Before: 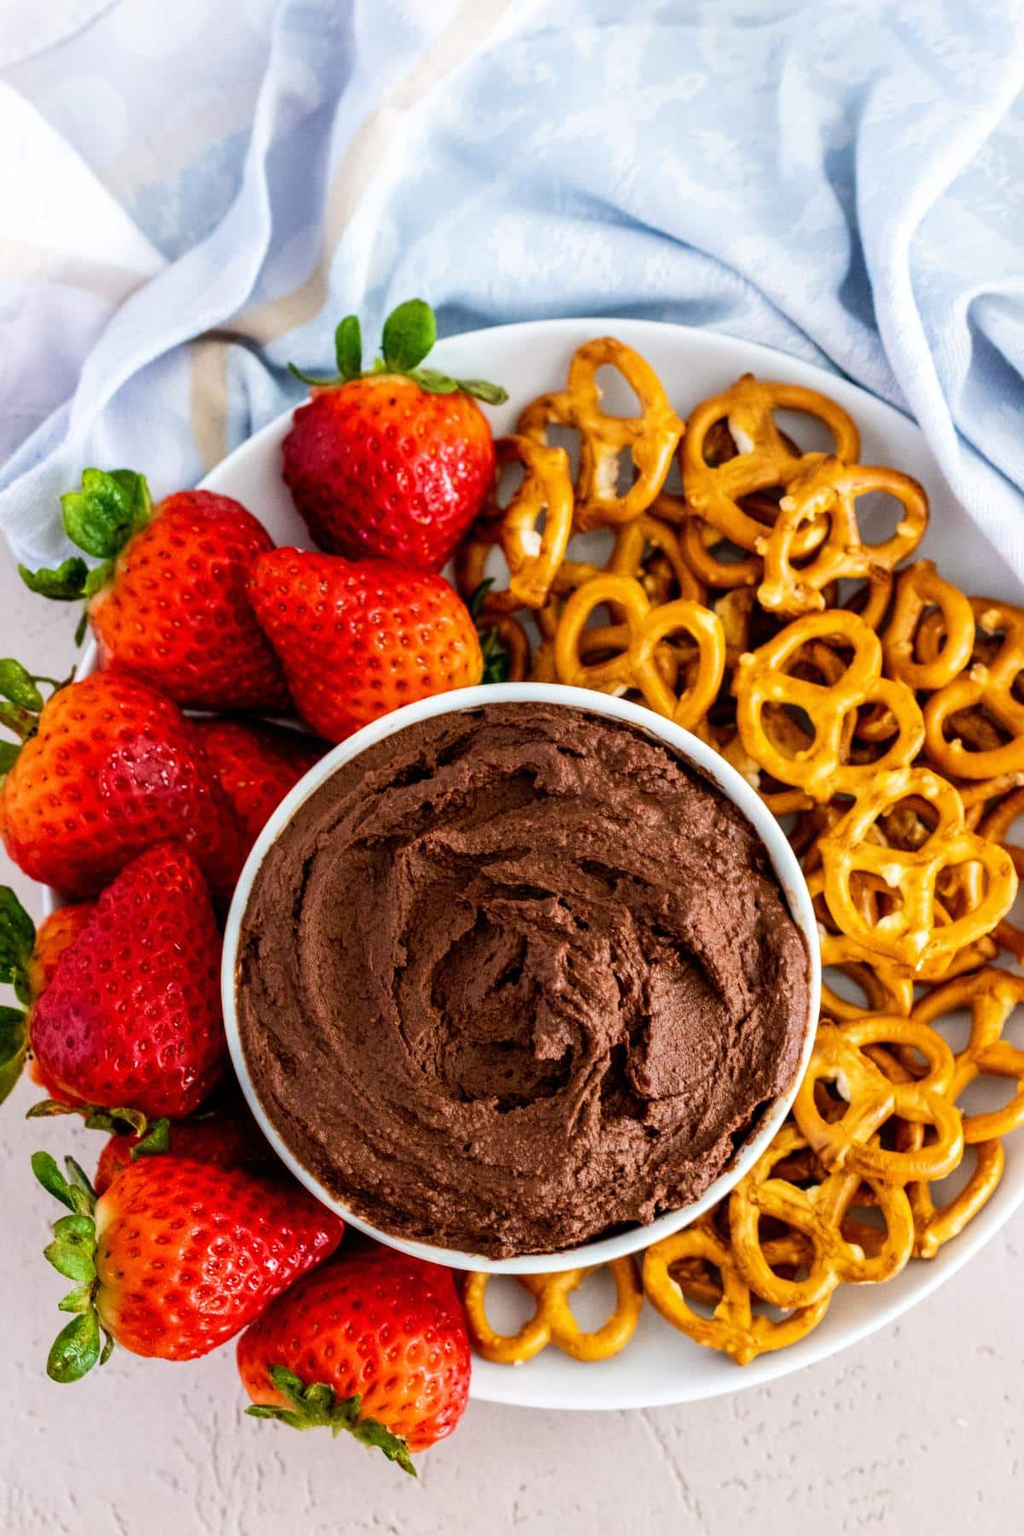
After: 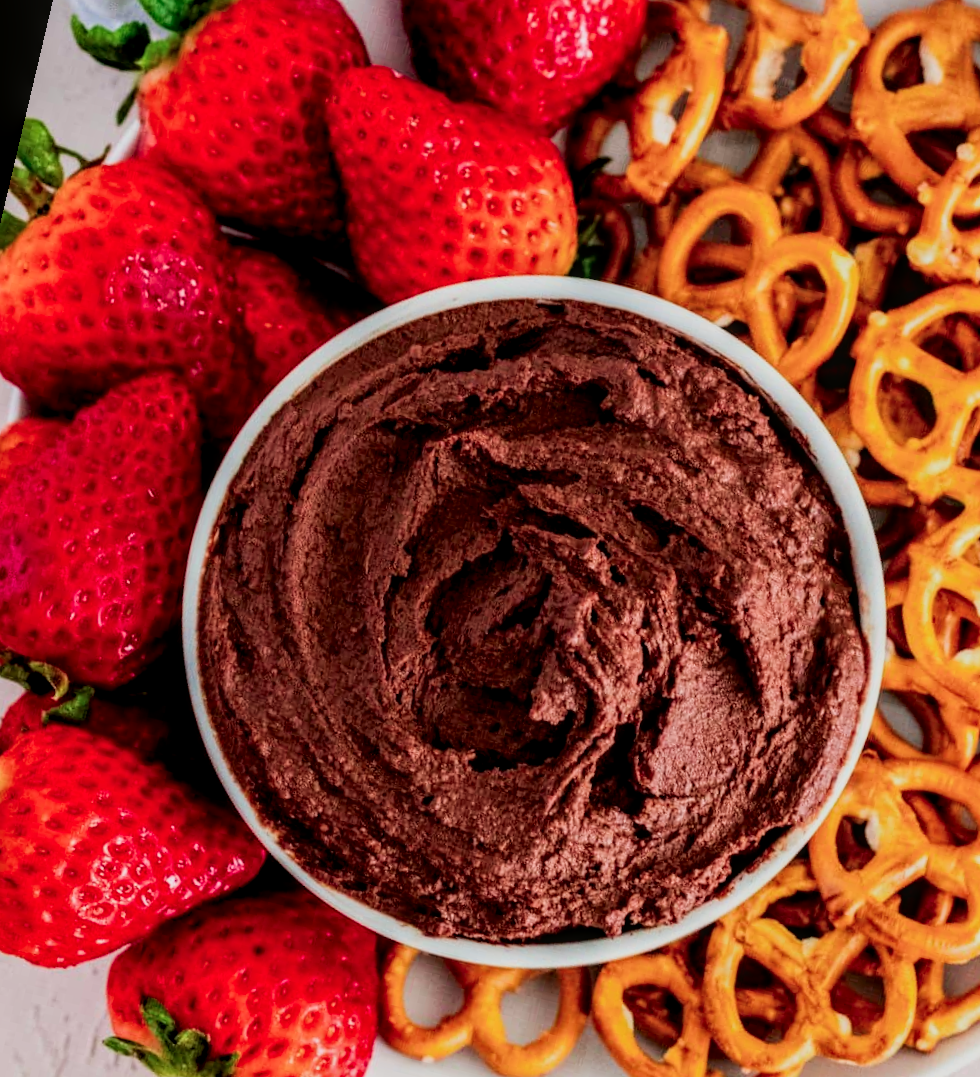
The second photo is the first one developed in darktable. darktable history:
rotate and perspective: rotation 13.27°, automatic cropping off
tone curve: curves: ch0 [(0, 0) (0.059, 0.027) (0.162, 0.125) (0.304, 0.279) (0.547, 0.532) (0.828, 0.815) (1, 0.983)]; ch1 [(0, 0) (0.23, 0.166) (0.34, 0.298) (0.371, 0.334) (0.435, 0.408) (0.477, 0.469) (0.499, 0.498) (0.529, 0.544) (0.559, 0.587) (0.743, 0.798) (1, 1)]; ch2 [(0, 0) (0.431, 0.414) (0.498, 0.503) (0.524, 0.531) (0.568, 0.567) (0.6, 0.597) (0.643, 0.631) (0.74, 0.721) (1, 1)], color space Lab, independent channels, preserve colors none
local contrast: on, module defaults
crop: left 13.312%, top 31.28%, right 24.627%, bottom 15.582%
filmic rgb: black relative exposure -7.65 EV, hardness 4.02, contrast 1.1, highlights saturation mix -30%
